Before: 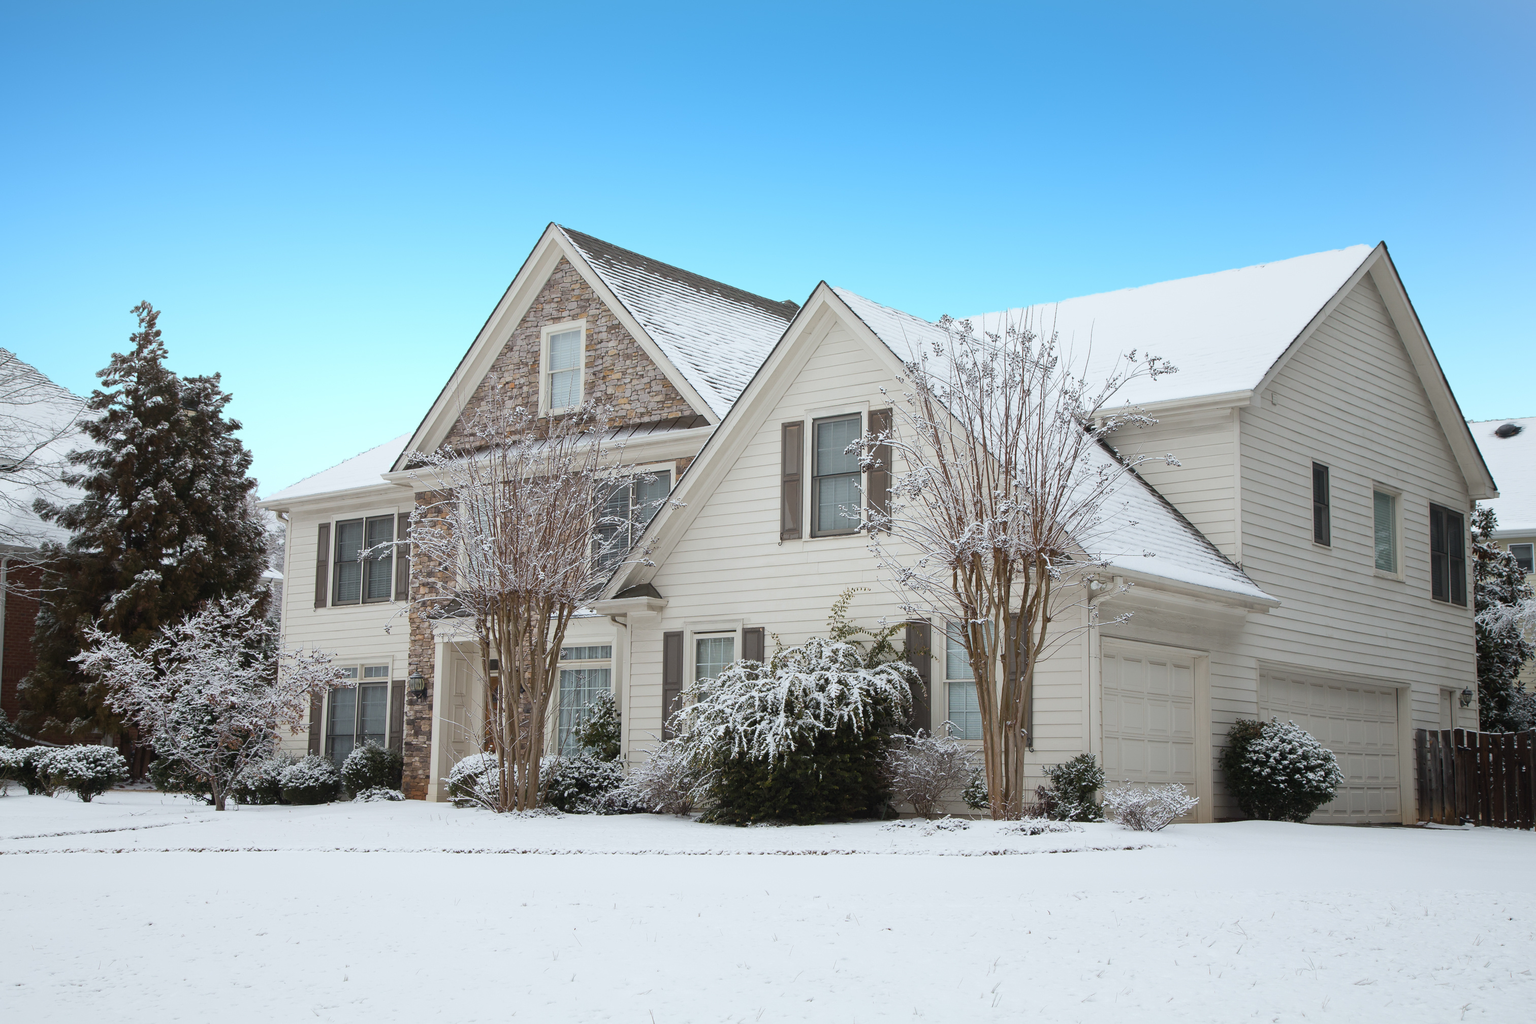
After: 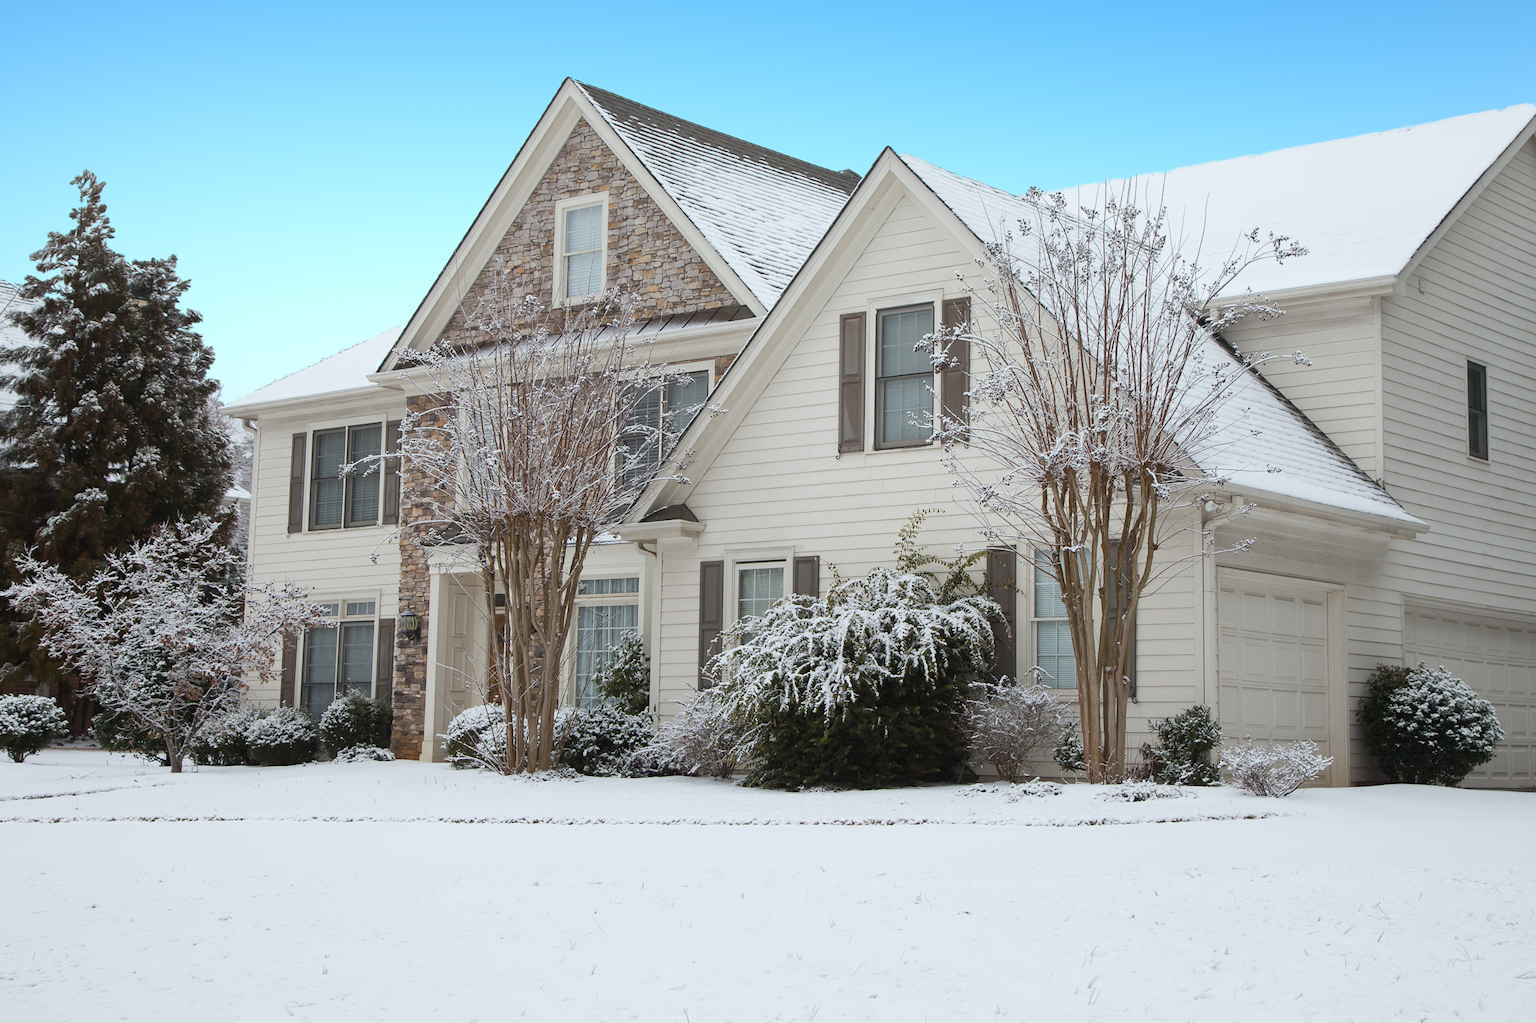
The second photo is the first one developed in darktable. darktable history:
crop and rotate: left 4.678%, top 15.346%, right 10.677%
